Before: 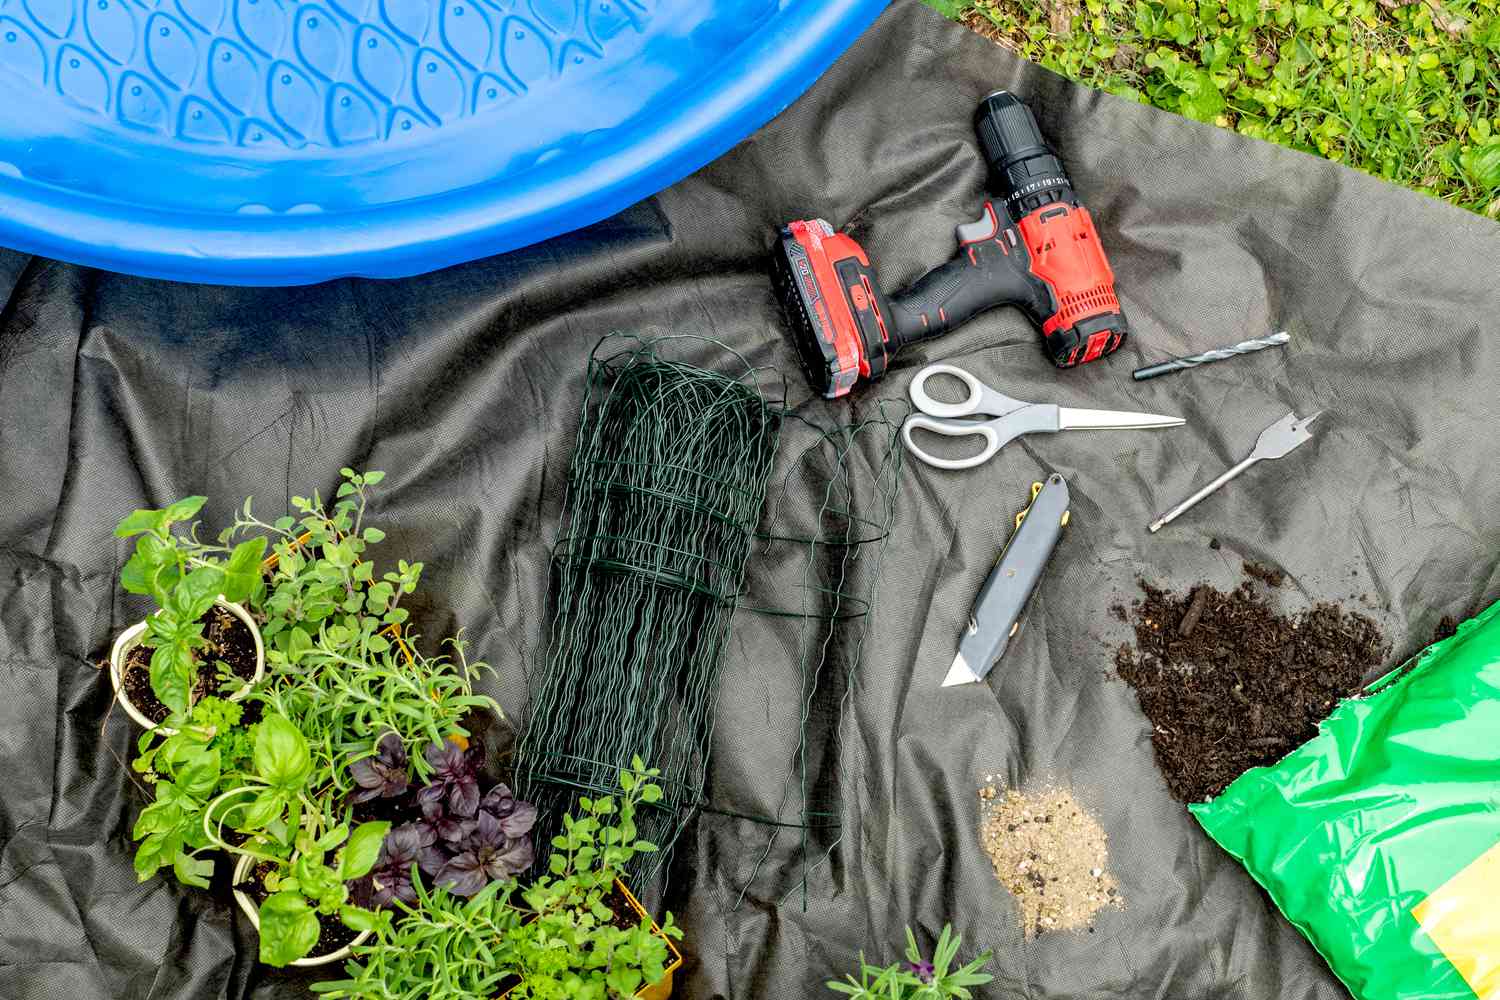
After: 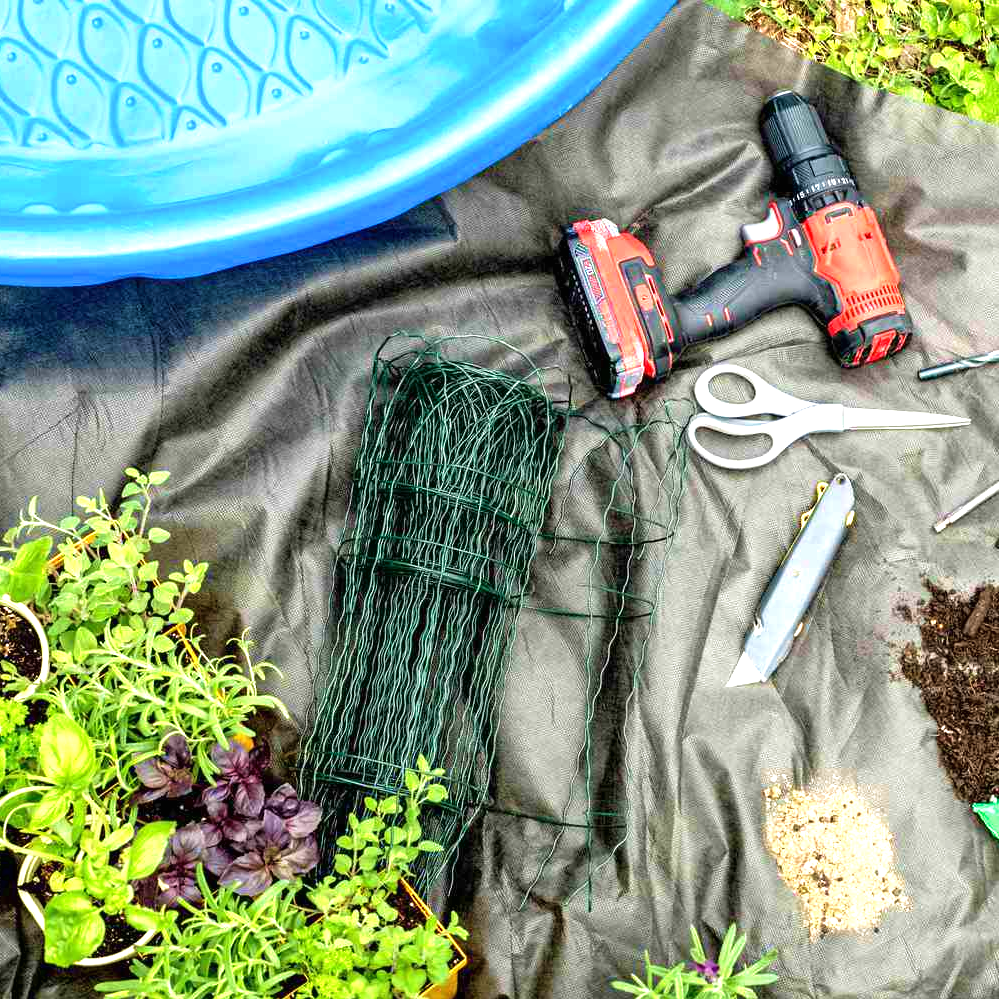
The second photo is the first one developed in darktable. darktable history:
crop and rotate: left 14.467%, right 18.876%
velvia: strength 44.4%
exposure: black level correction 0, exposure 0.952 EV
